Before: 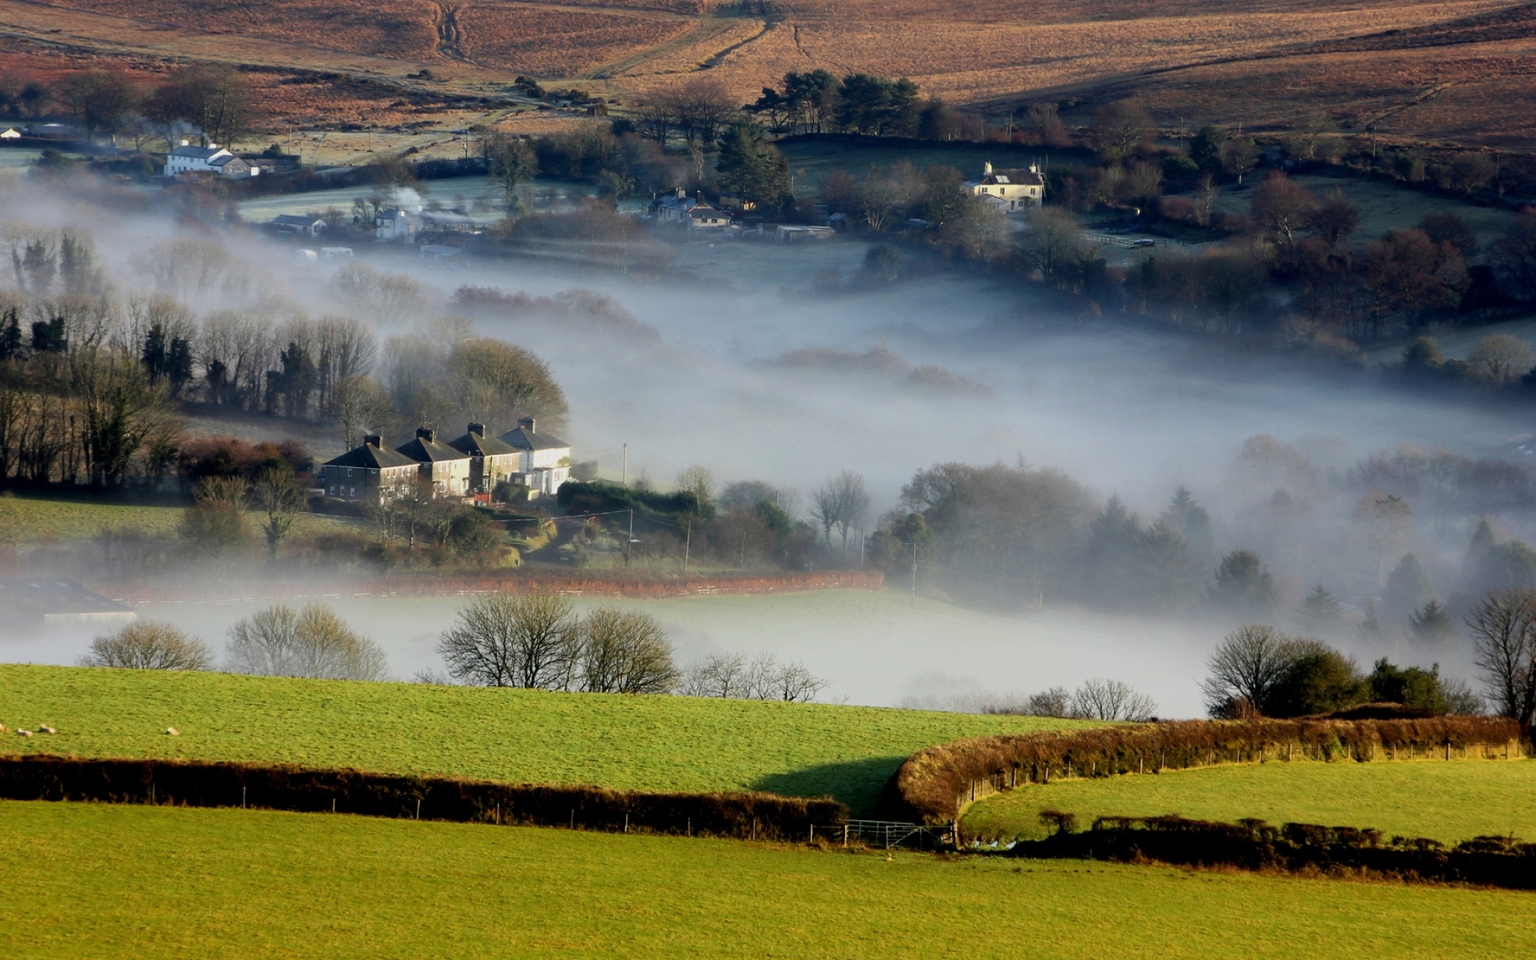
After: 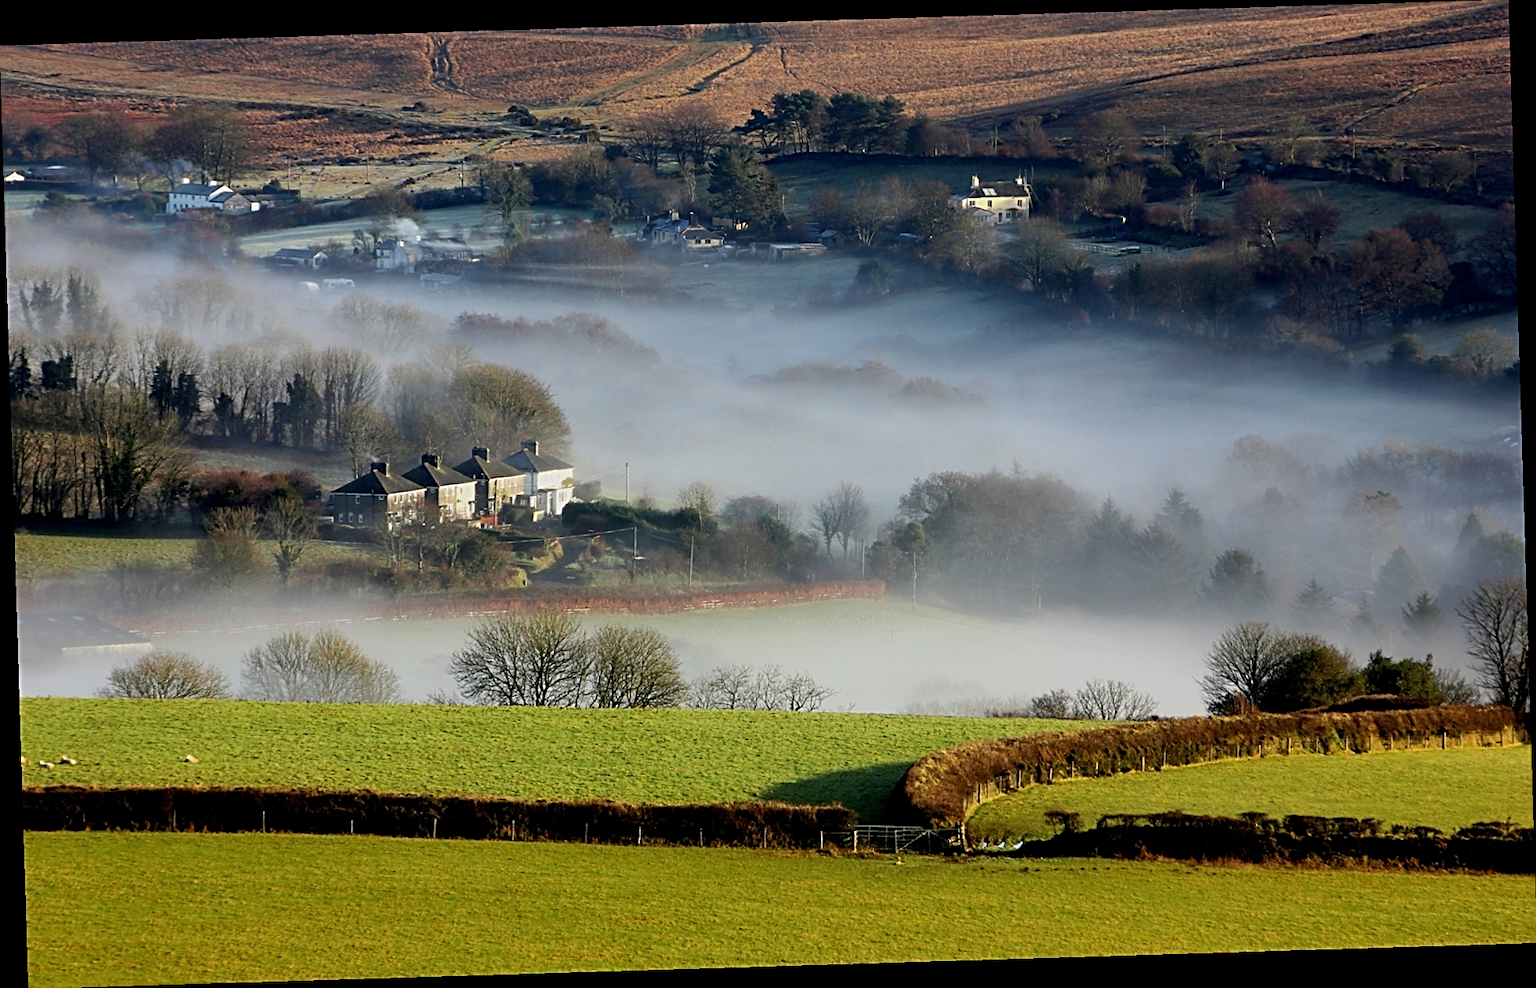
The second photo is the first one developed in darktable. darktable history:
sharpen: radius 2.817, amount 0.715
rotate and perspective: rotation -1.75°, automatic cropping off
